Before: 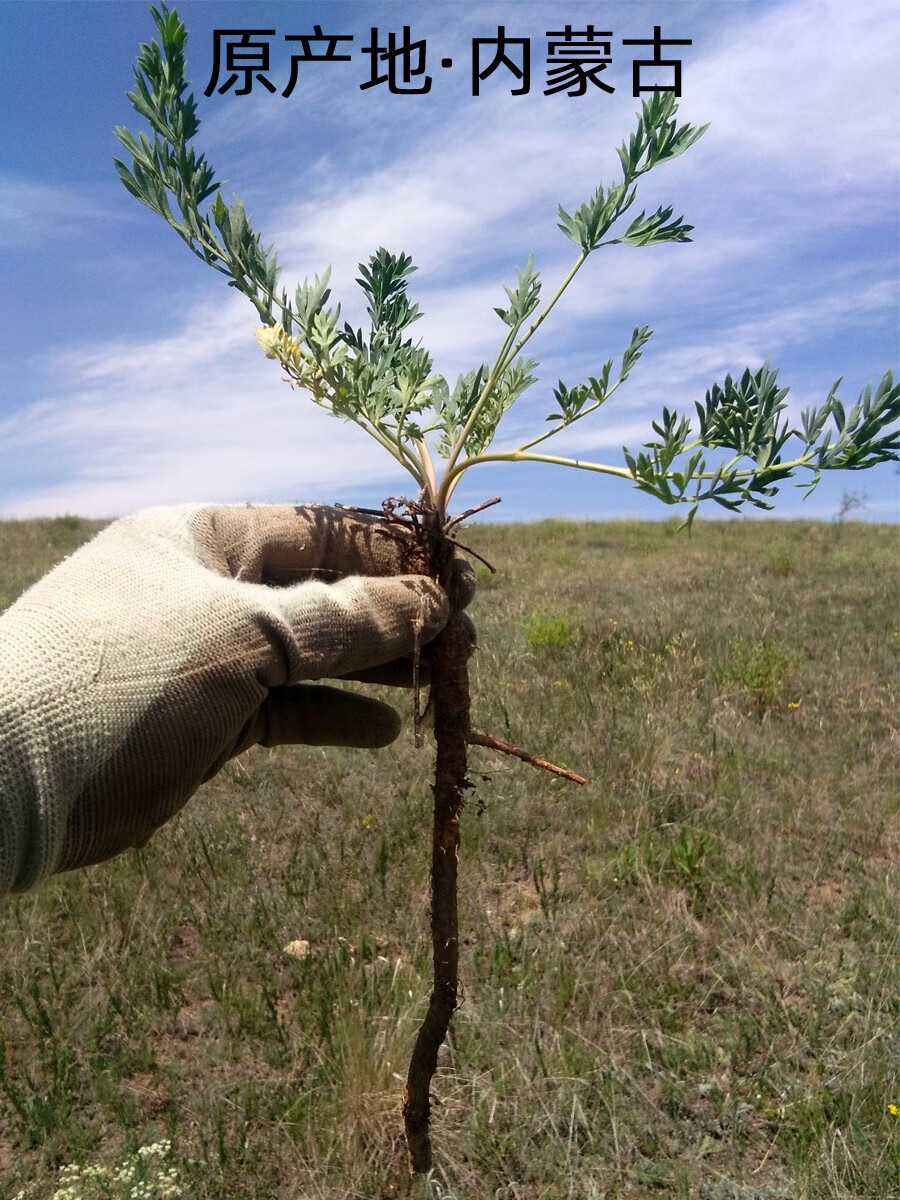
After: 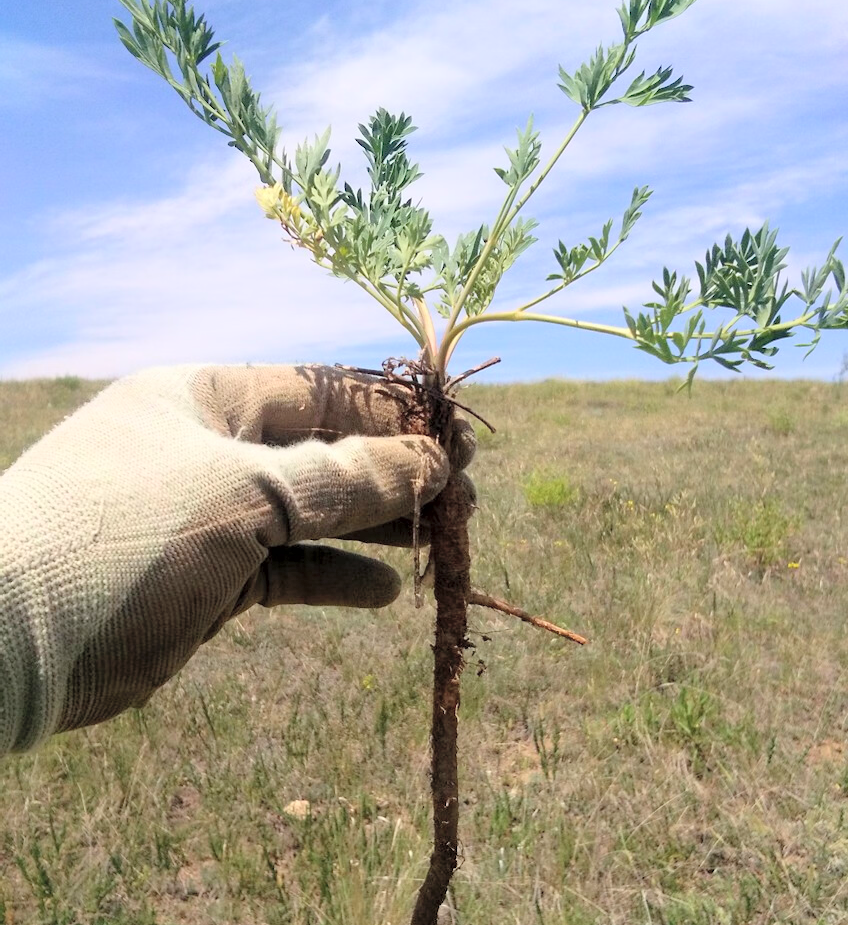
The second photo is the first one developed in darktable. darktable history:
crop and rotate: angle 0.03°, top 11.643%, right 5.651%, bottom 11.189%
global tonemap: drago (0.7, 100)
exposure: black level correction 0.001, exposure 0.5 EV, compensate exposure bias true, compensate highlight preservation false
